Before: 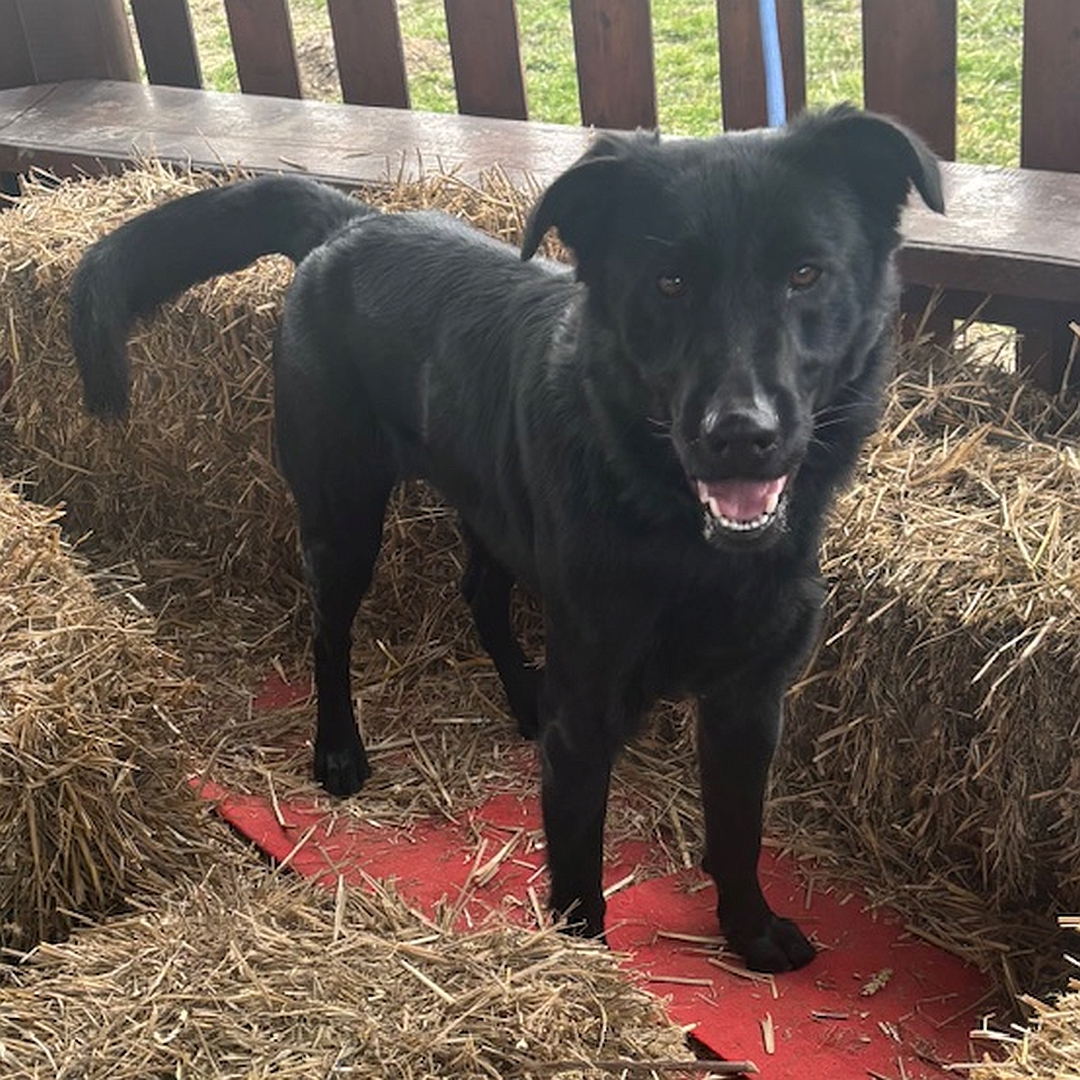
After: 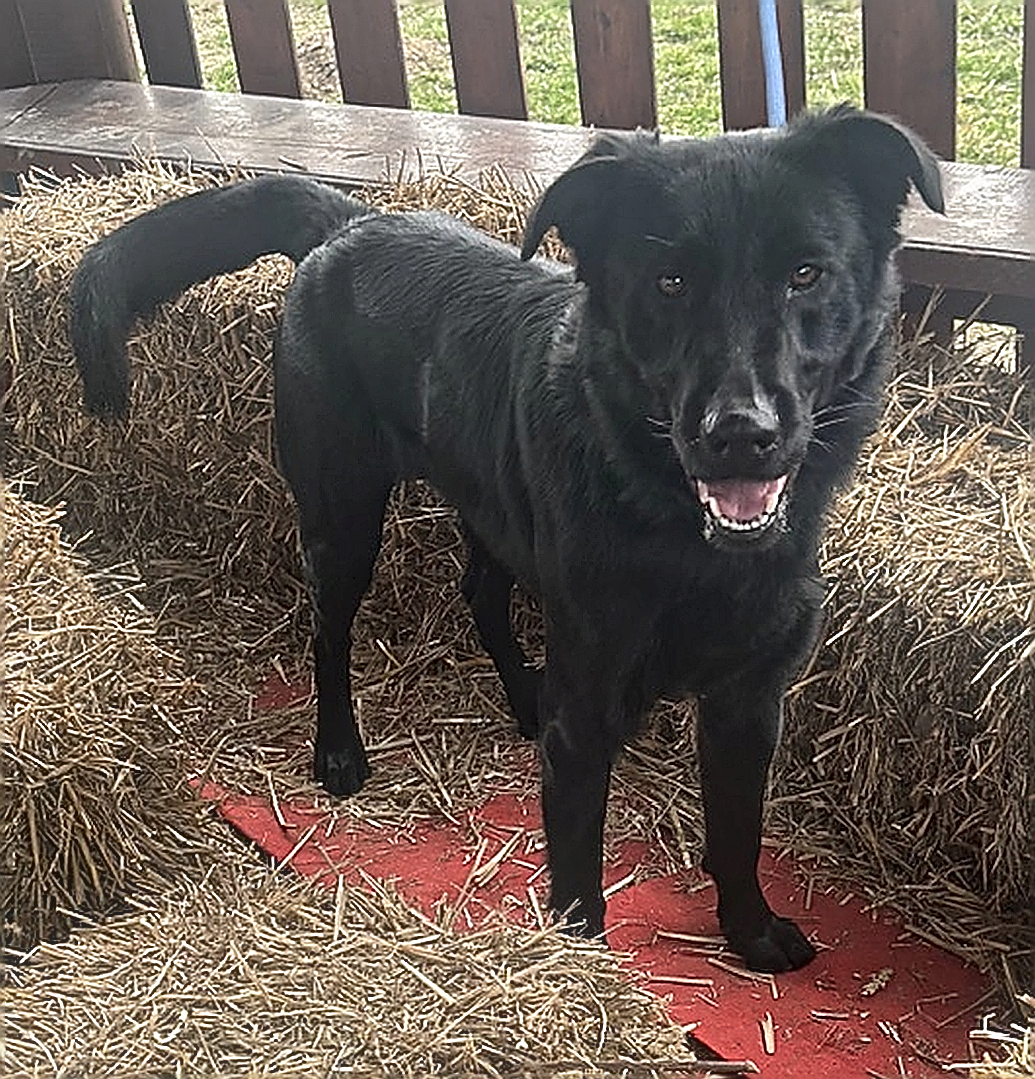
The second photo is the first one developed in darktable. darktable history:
crop: right 4.126%, bottom 0.031%
local contrast: mode bilateral grid, contrast 20, coarseness 20, detail 150%, midtone range 0.2
contrast brightness saturation: contrast -0.08, brightness -0.04, saturation -0.11
sharpen: amount 2
bloom: size 13.65%, threshold 98.39%, strength 4.82%
